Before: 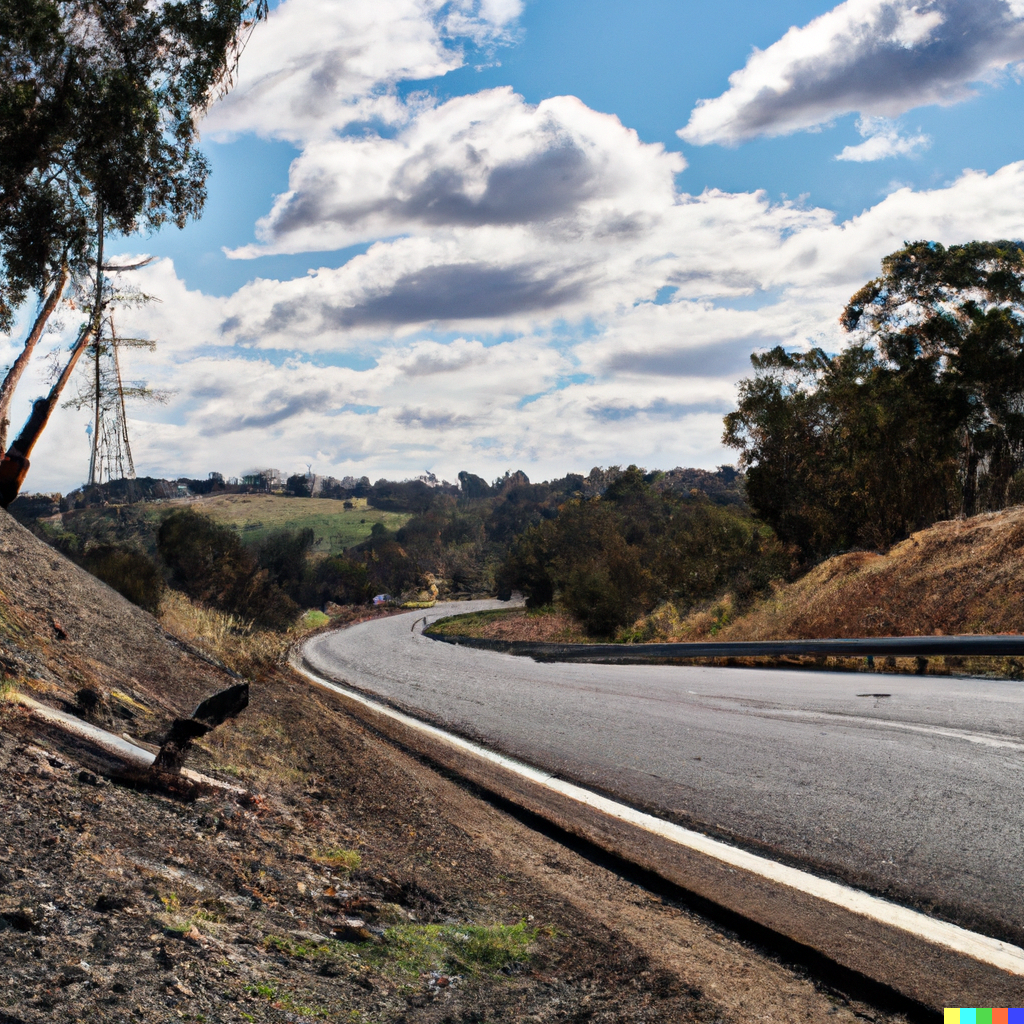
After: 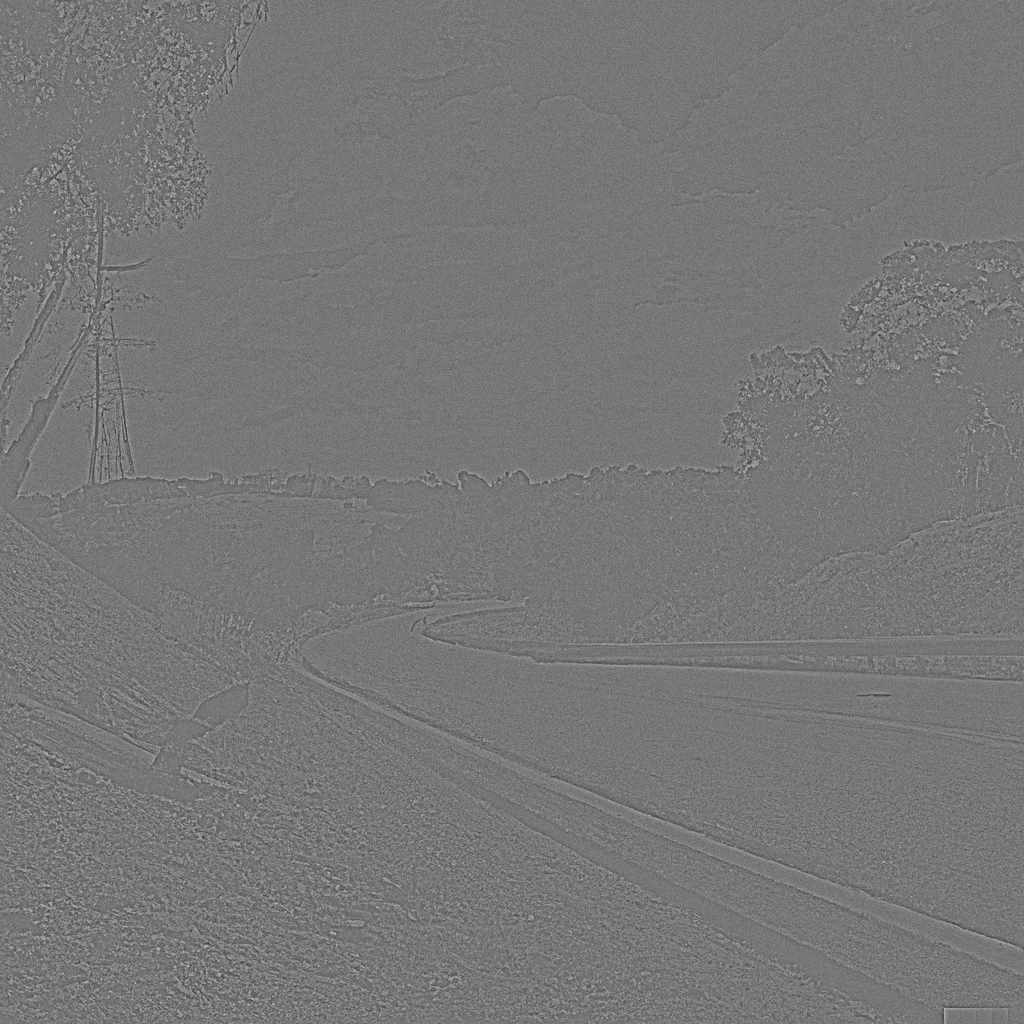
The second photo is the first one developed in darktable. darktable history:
sharpen: on, module defaults
grain: on, module defaults
shadows and highlights: shadows -24.28, highlights 49.77, soften with gaussian
highpass: sharpness 9.84%, contrast boost 9.94%
